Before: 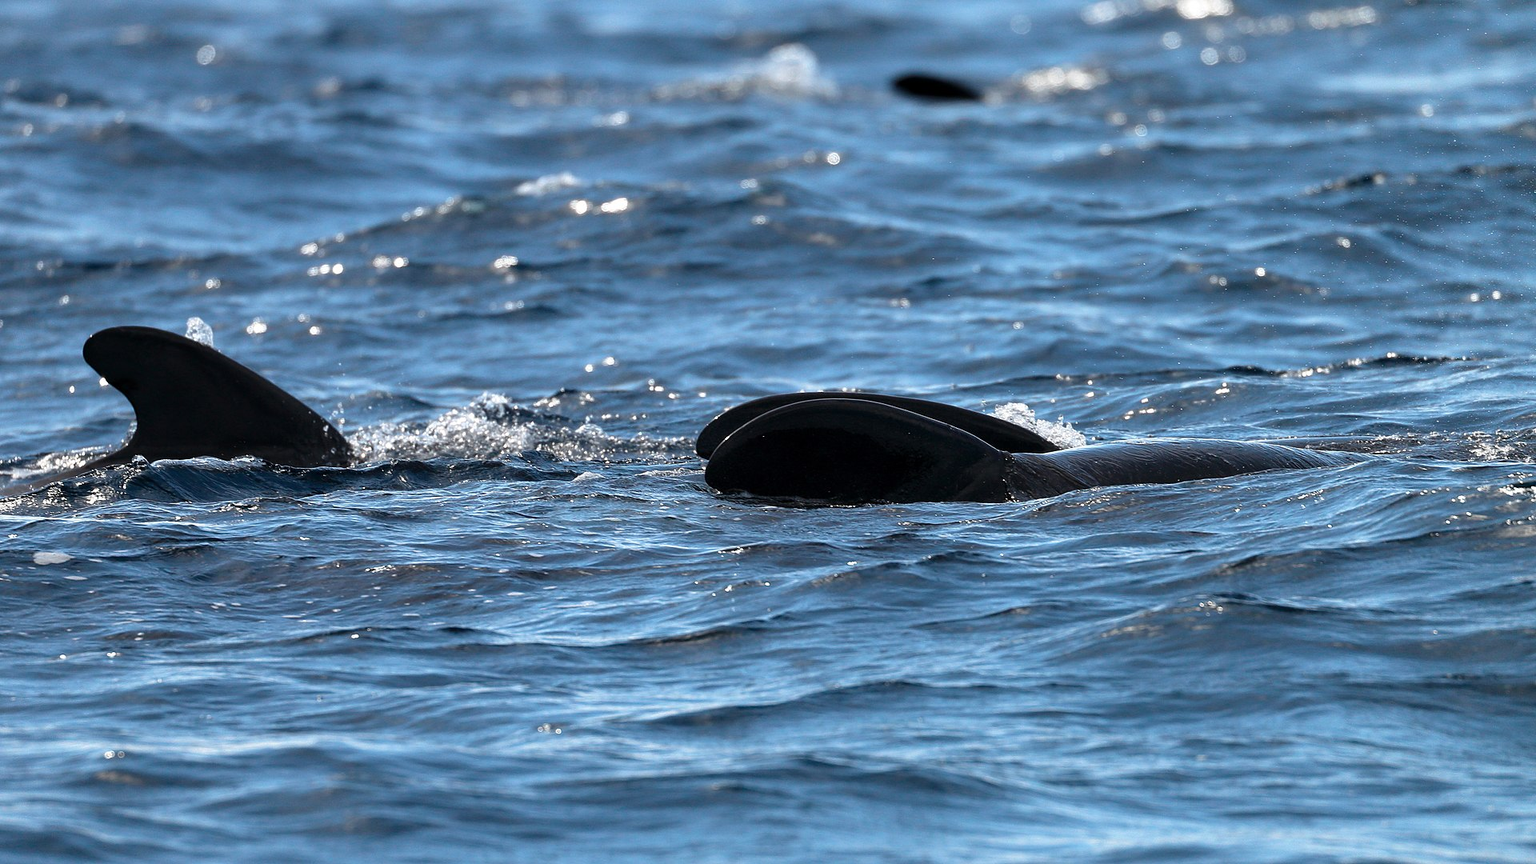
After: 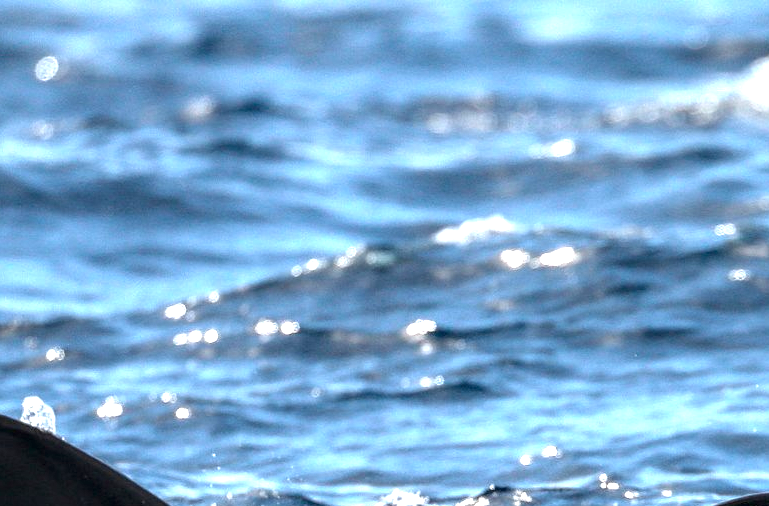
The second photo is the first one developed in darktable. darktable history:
local contrast: detail 142%
crop and rotate: left 11.022%, top 0.069%, right 48.901%, bottom 53.015%
exposure: black level correction 0.001, exposure 1.047 EV, compensate highlight preservation false
contrast equalizer: y [[0.5, 0.488, 0.462, 0.461, 0.491, 0.5], [0.5 ×6], [0.5 ×6], [0 ×6], [0 ×6]], mix 0.19
